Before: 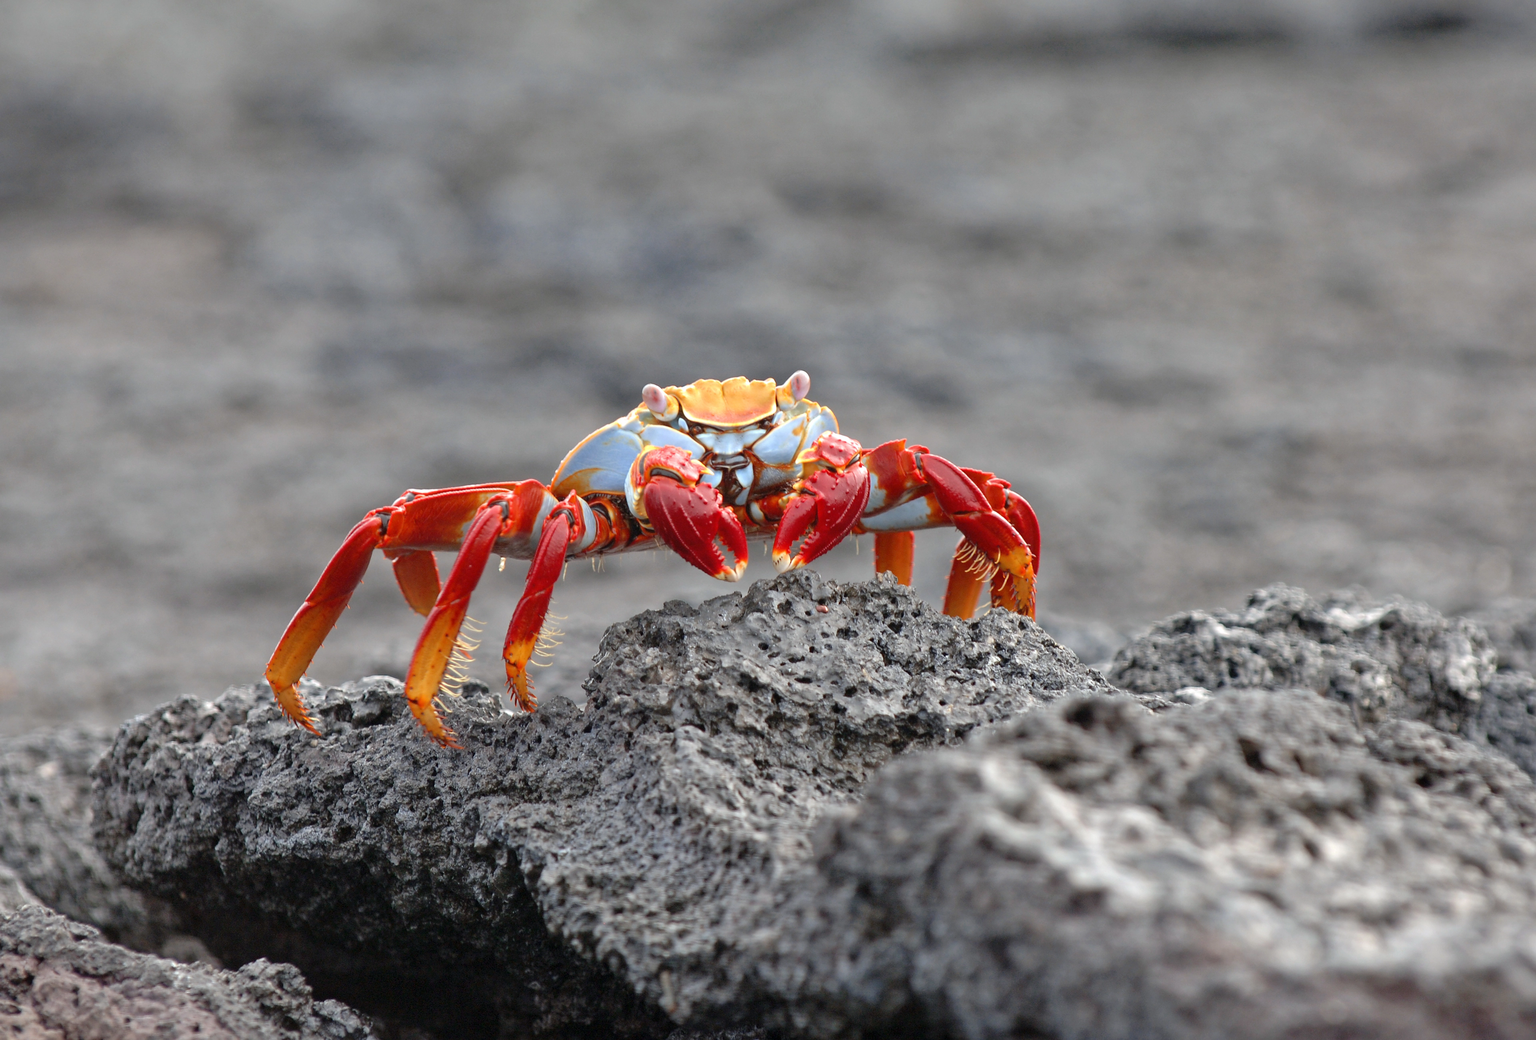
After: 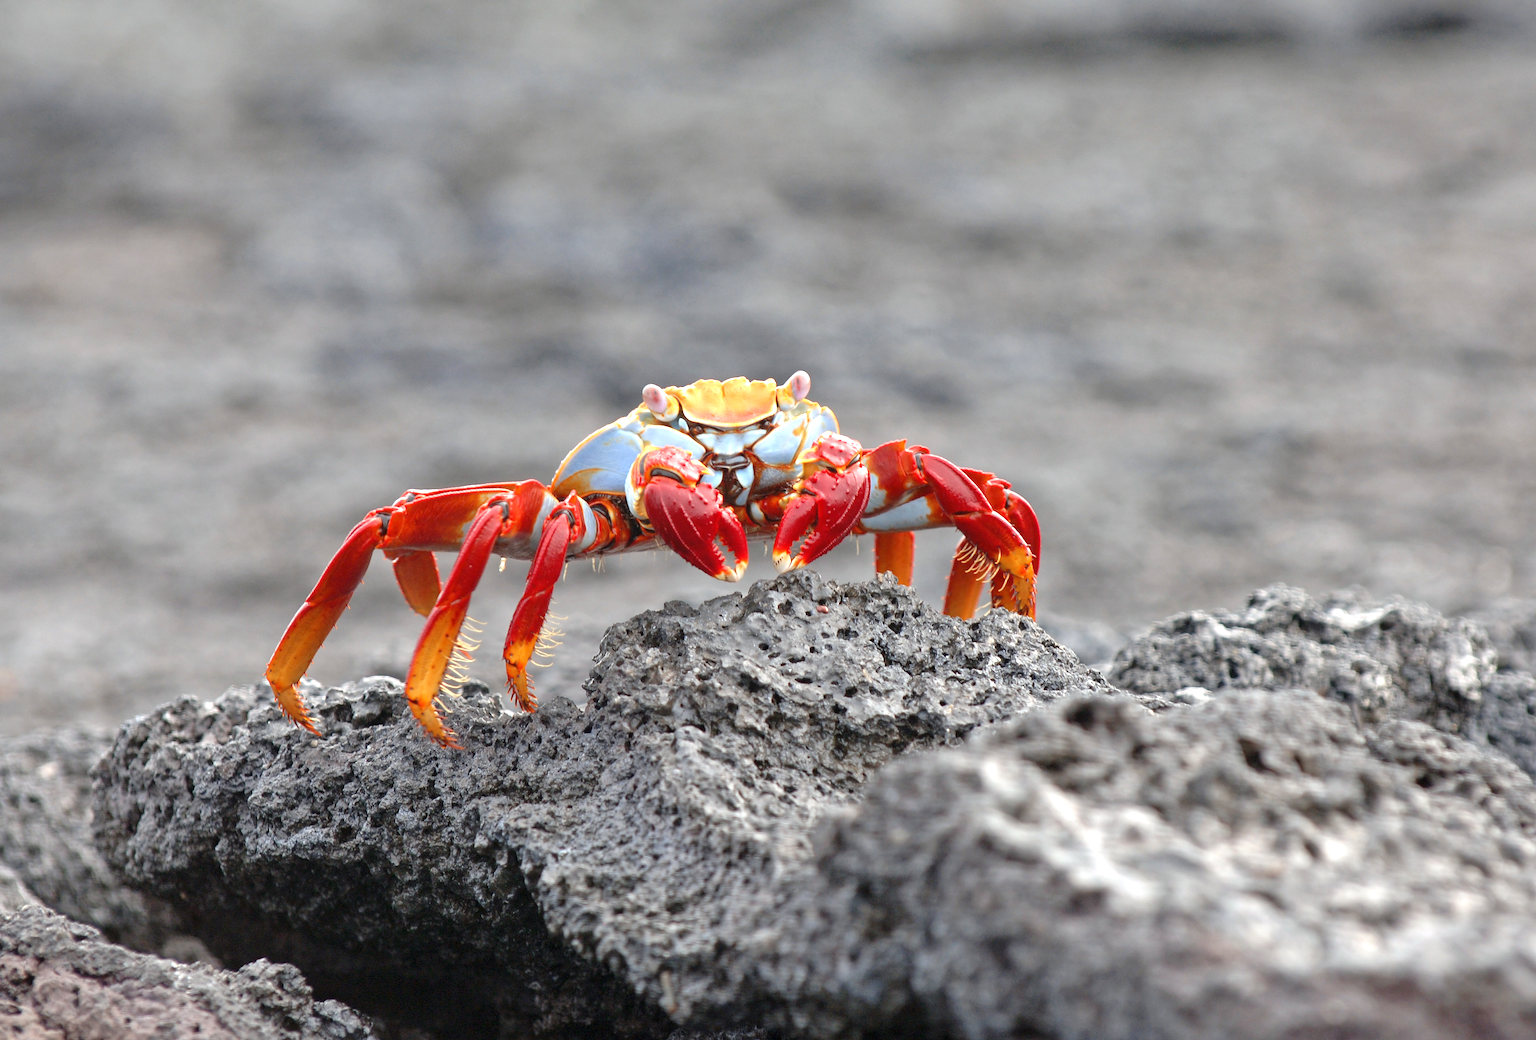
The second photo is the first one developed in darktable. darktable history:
exposure: exposure 0.472 EV, compensate exposure bias true, compensate highlight preservation false
